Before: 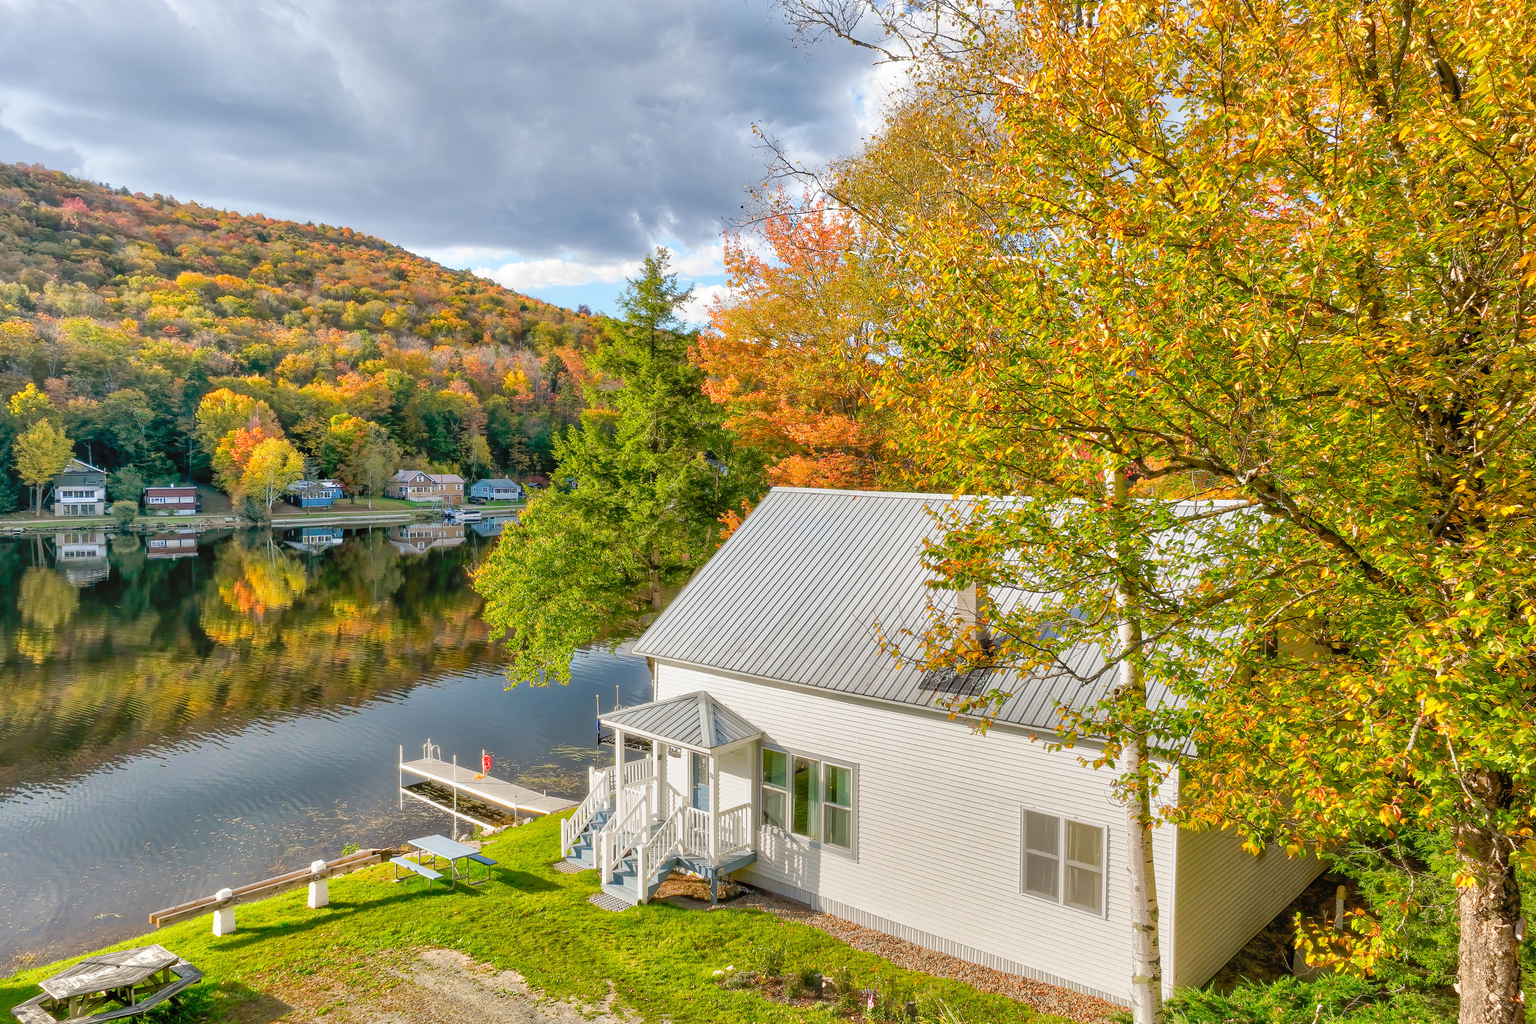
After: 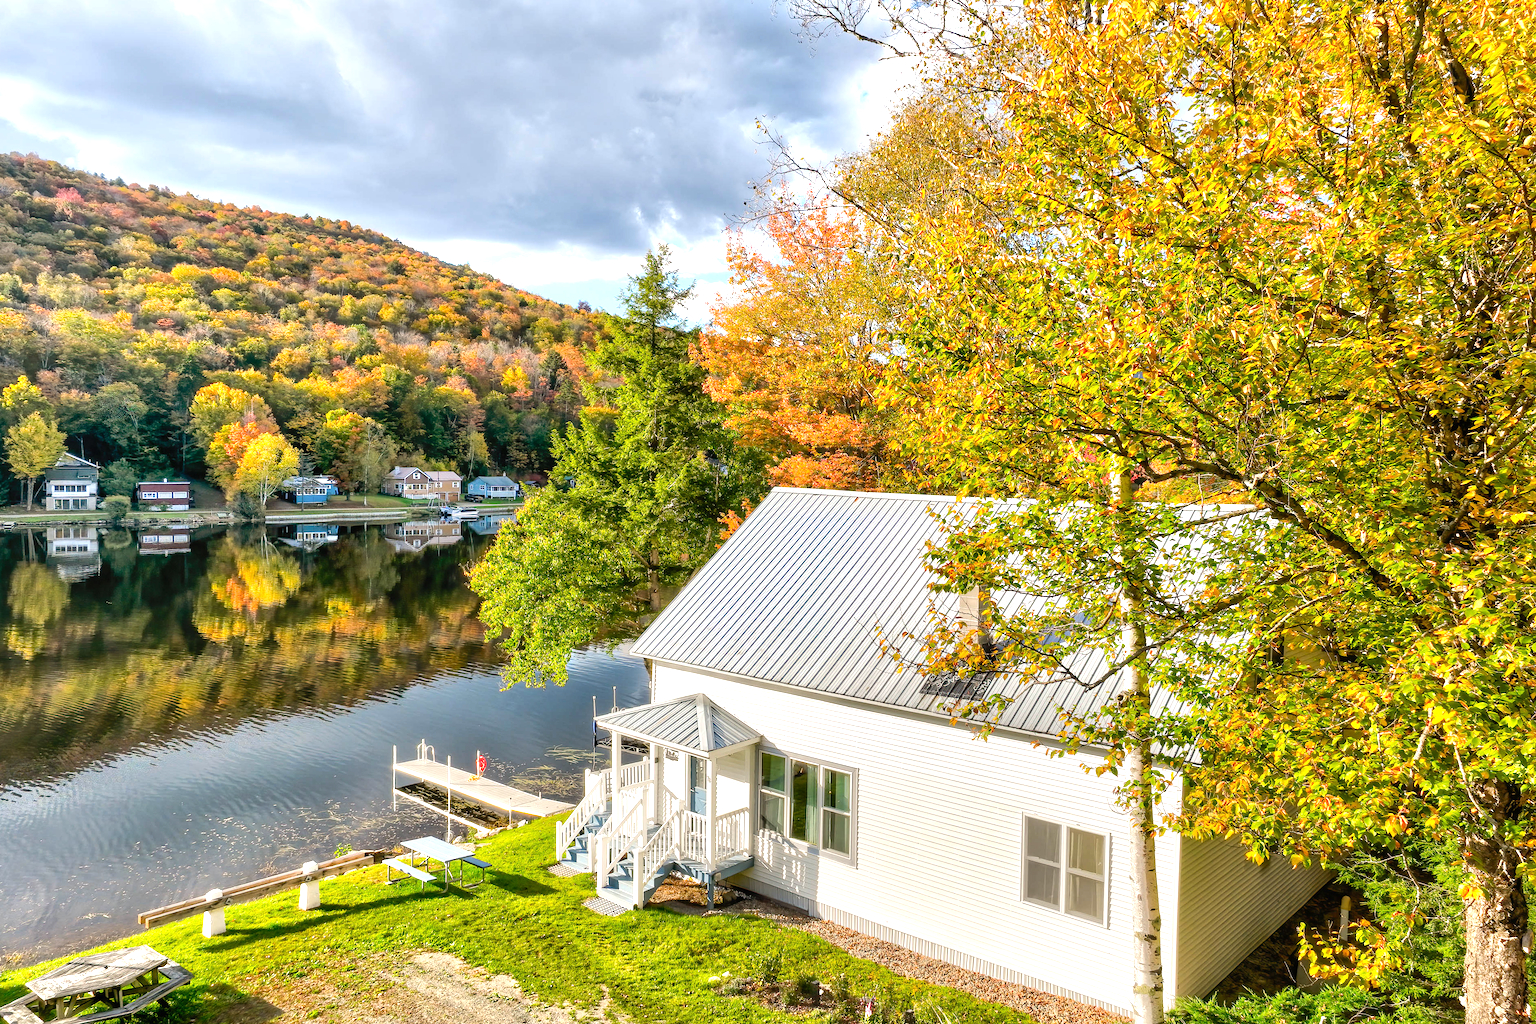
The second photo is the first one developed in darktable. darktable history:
crop and rotate: angle -0.5°
tone equalizer: -8 EV -0.75 EV, -7 EV -0.7 EV, -6 EV -0.6 EV, -5 EV -0.4 EV, -3 EV 0.4 EV, -2 EV 0.6 EV, -1 EV 0.7 EV, +0 EV 0.75 EV, edges refinement/feathering 500, mask exposure compensation -1.57 EV, preserve details no
